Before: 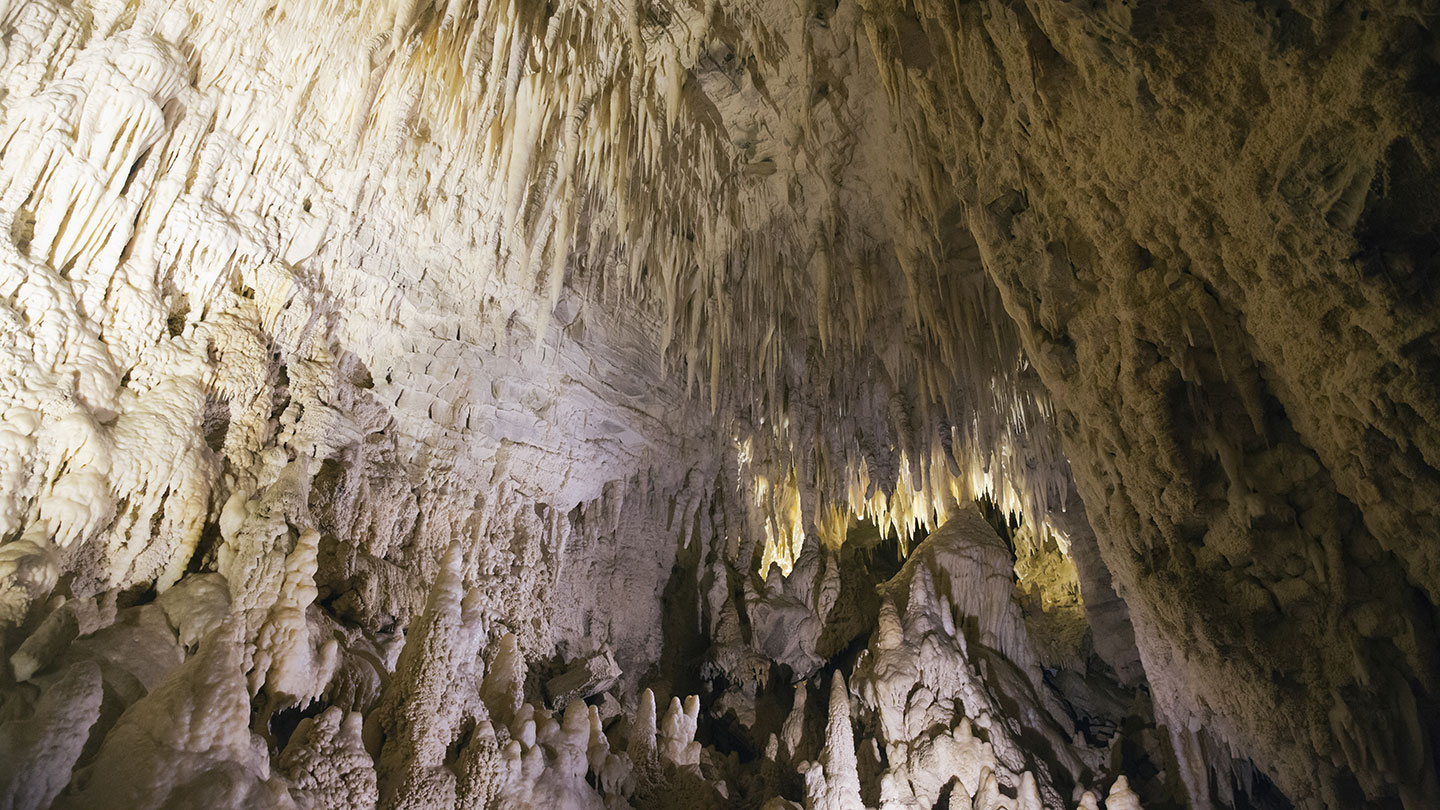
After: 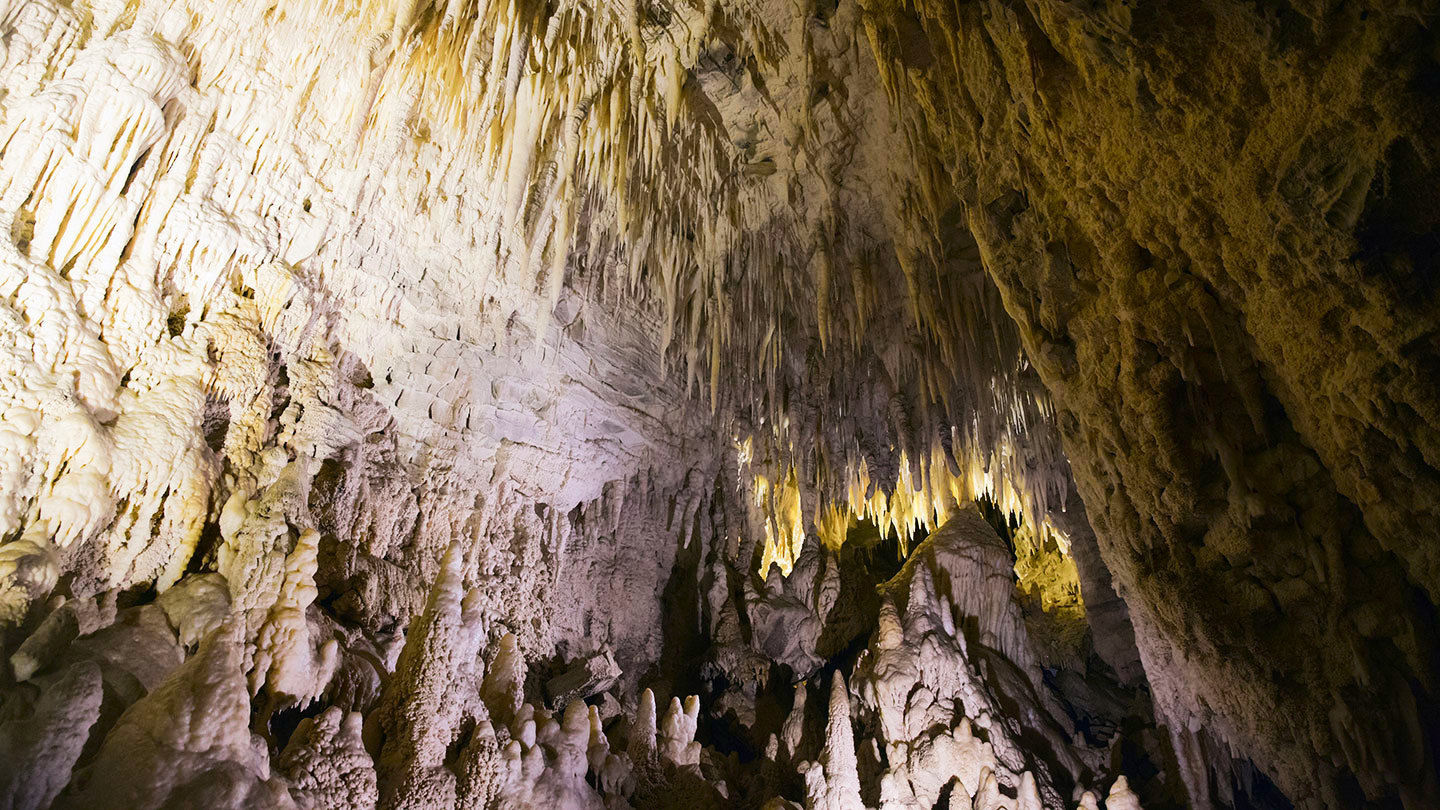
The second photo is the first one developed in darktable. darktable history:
tone curve: curves: ch0 [(0, 0) (0.126, 0.061) (0.338, 0.285) (0.494, 0.518) (0.703, 0.762) (1, 1)]; ch1 [(0, 0) (0.364, 0.322) (0.443, 0.441) (0.5, 0.501) (0.55, 0.578) (1, 1)]; ch2 [(0, 0) (0.44, 0.424) (0.501, 0.499) (0.557, 0.564) (0.613, 0.682) (0.707, 0.746) (1, 1)], color space Lab, independent channels, preserve colors none
